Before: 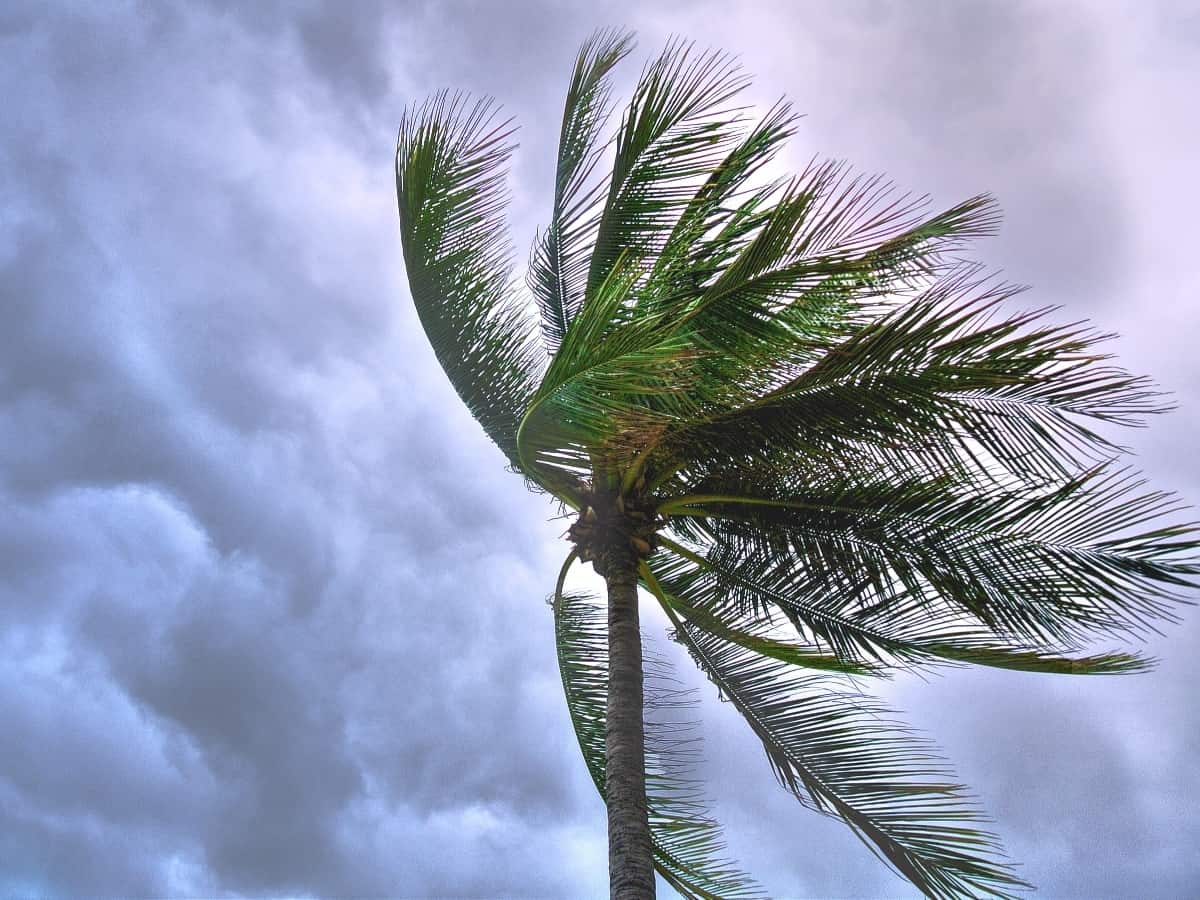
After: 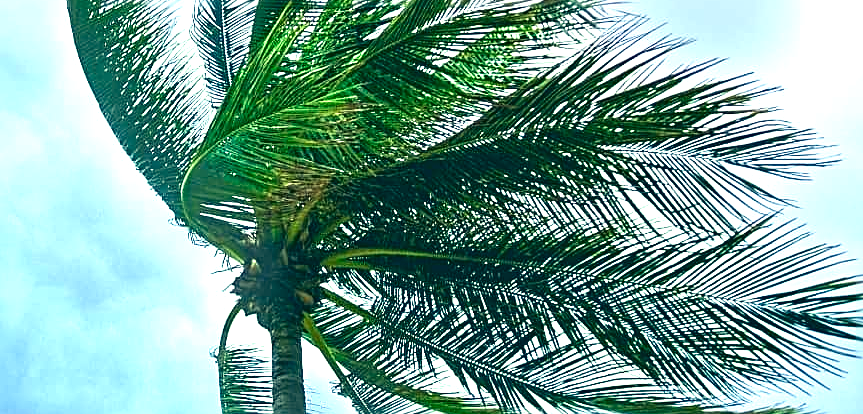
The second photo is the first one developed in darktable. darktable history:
exposure: black level correction 0, exposure 0.898 EV, compensate highlight preservation false
contrast brightness saturation: contrast 0.131, brightness -0.045, saturation 0.161
crop and rotate: left 28.016%, top 27.507%, bottom 26.478%
sharpen: radius 2.53, amount 0.622
color correction: highlights a* -19.33, highlights b* 9.8, shadows a* -21.14, shadows b* -11.11
